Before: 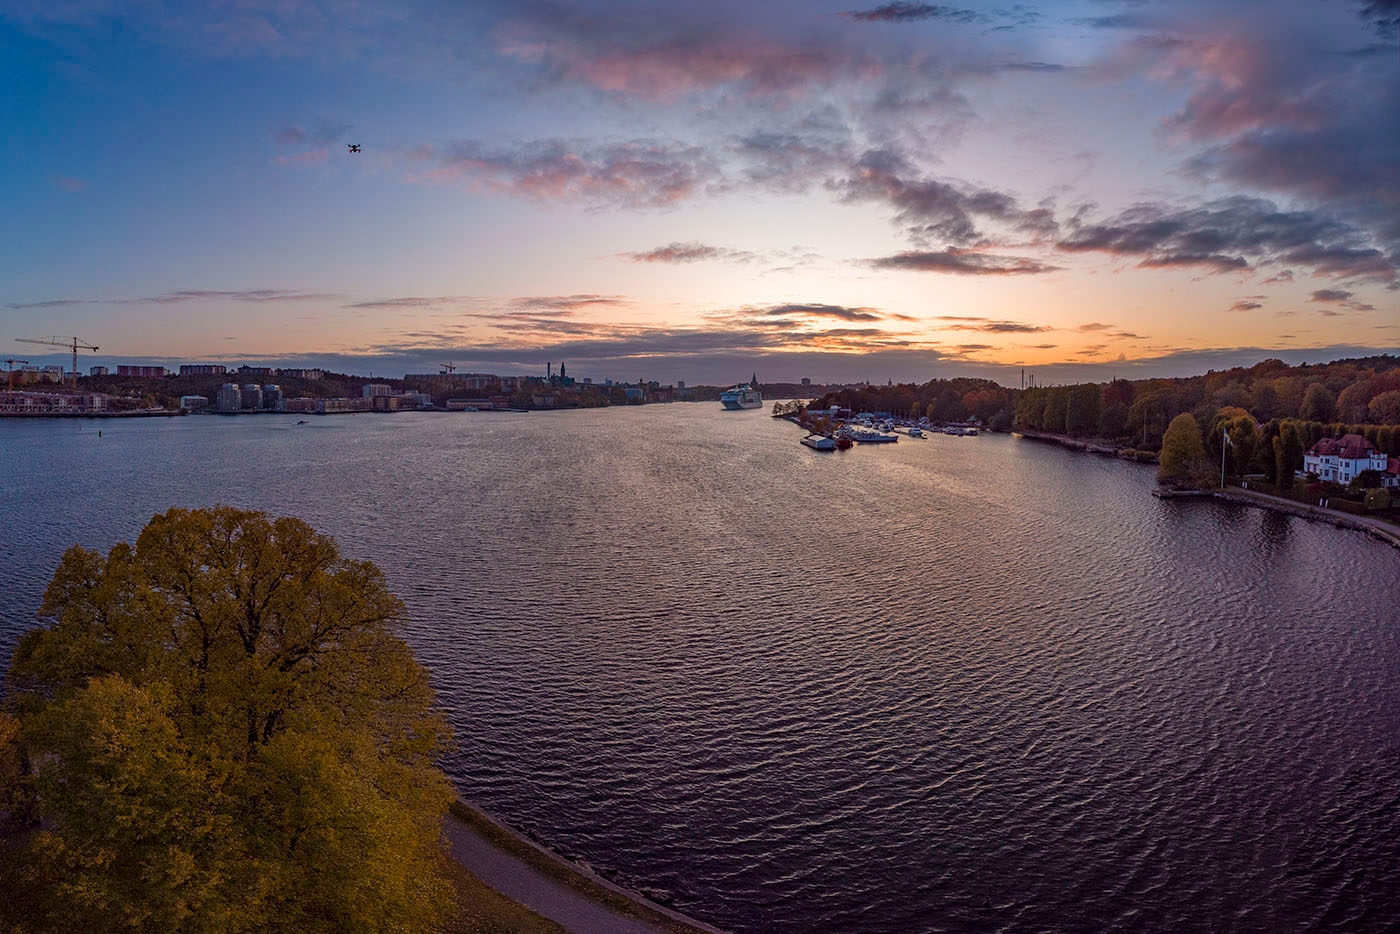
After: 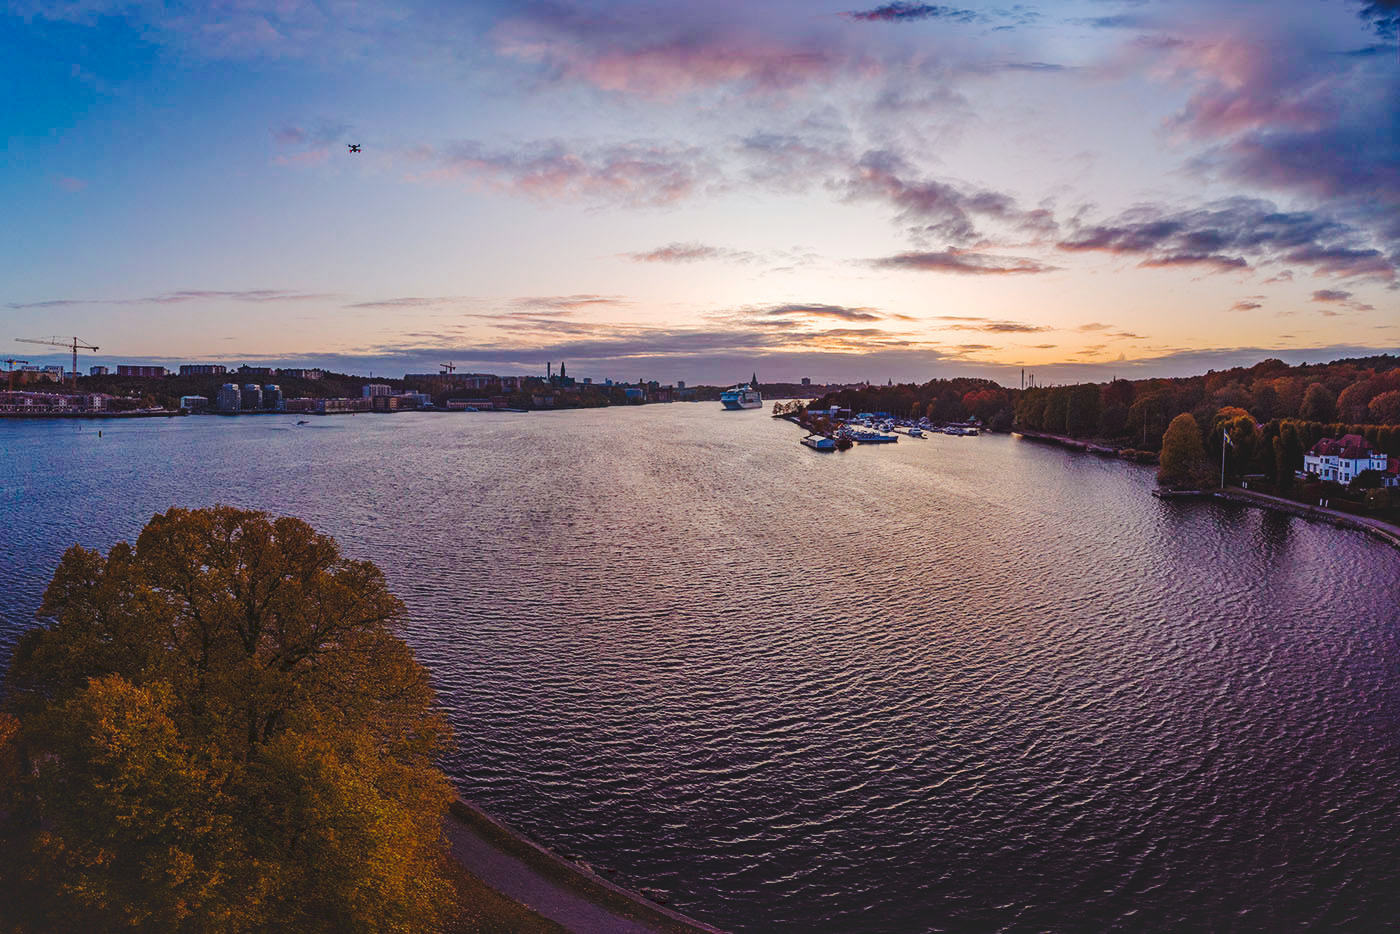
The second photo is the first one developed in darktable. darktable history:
tone curve: curves: ch0 [(0, 0) (0.003, 0.096) (0.011, 0.097) (0.025, 0.096) (0.044, 0.099) (0.069, 0.109) (0.1, 0.129) (0.136, 0.149) (0.177, 0.176) (0.224, 0.22) (0.277, 0.288) (0.335, 0.385) (0.399, 0.49) (0.468, 0.581) (0.543, 0.661) (0.623, 0.729) (0.709, 0.79) (0.801, 0.849) (0.898, 0.912) (1, 1)], preserve colors none
shadows and highlights: shadows 62.66, white point adjustment 0.37, highlights -34.44, compress 83.82%
